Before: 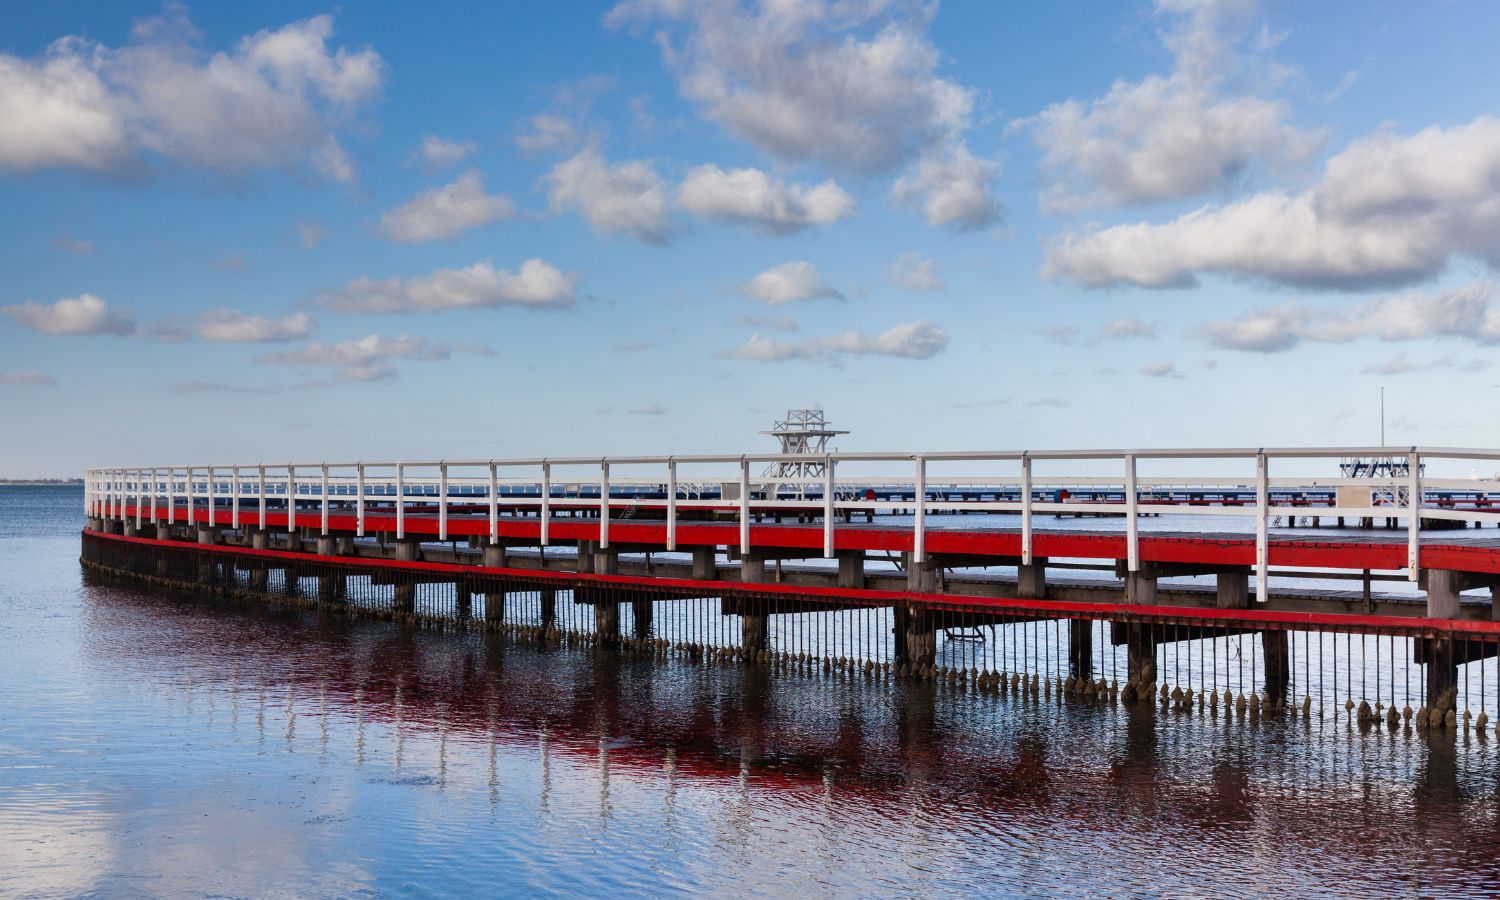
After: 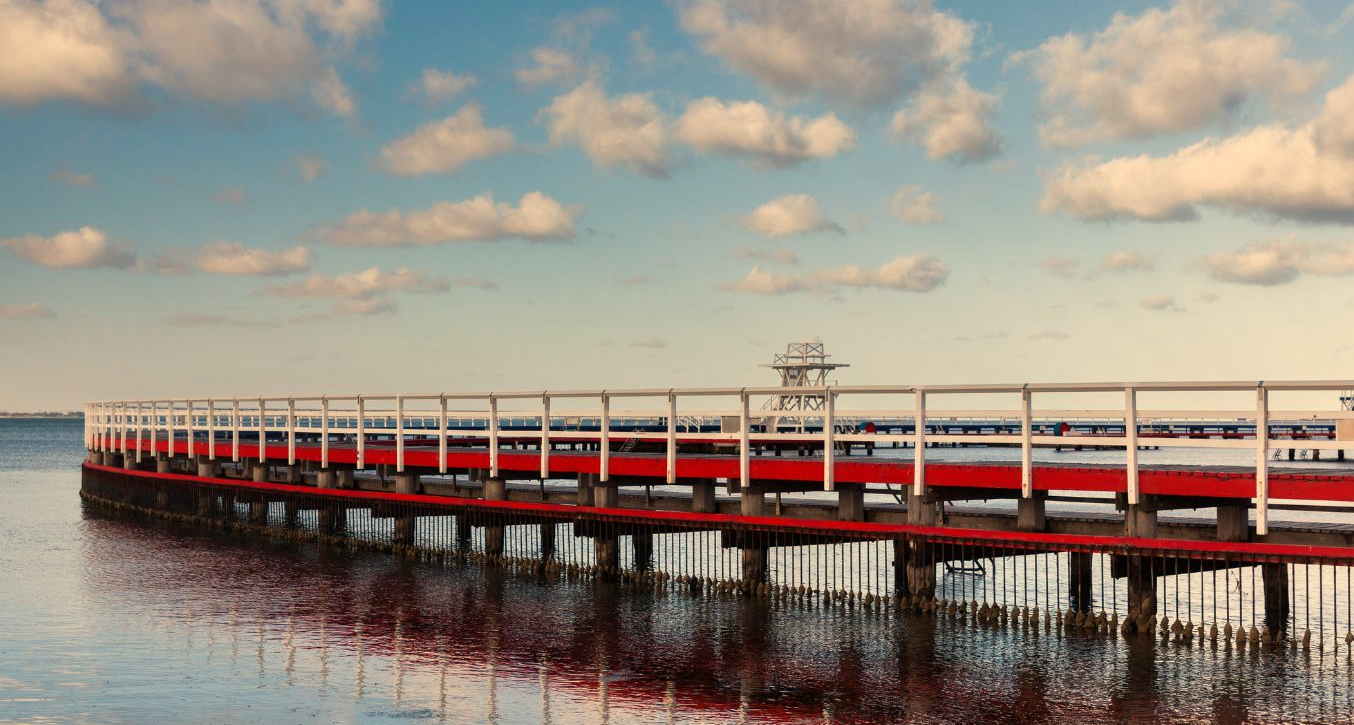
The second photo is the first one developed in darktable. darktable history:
crop: top 7.49%, right 9.717%, bottom 11.943%
white balance: red 1.138, green 0.996, blue 0.812
